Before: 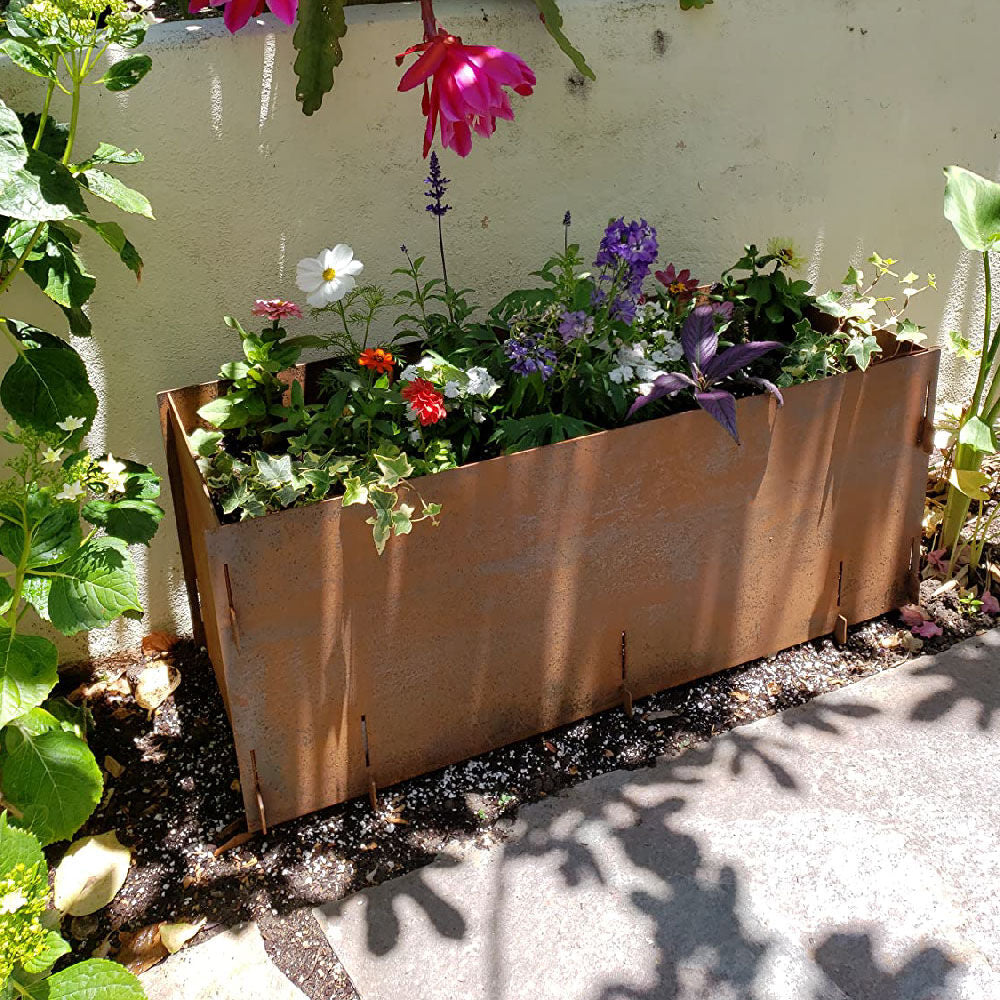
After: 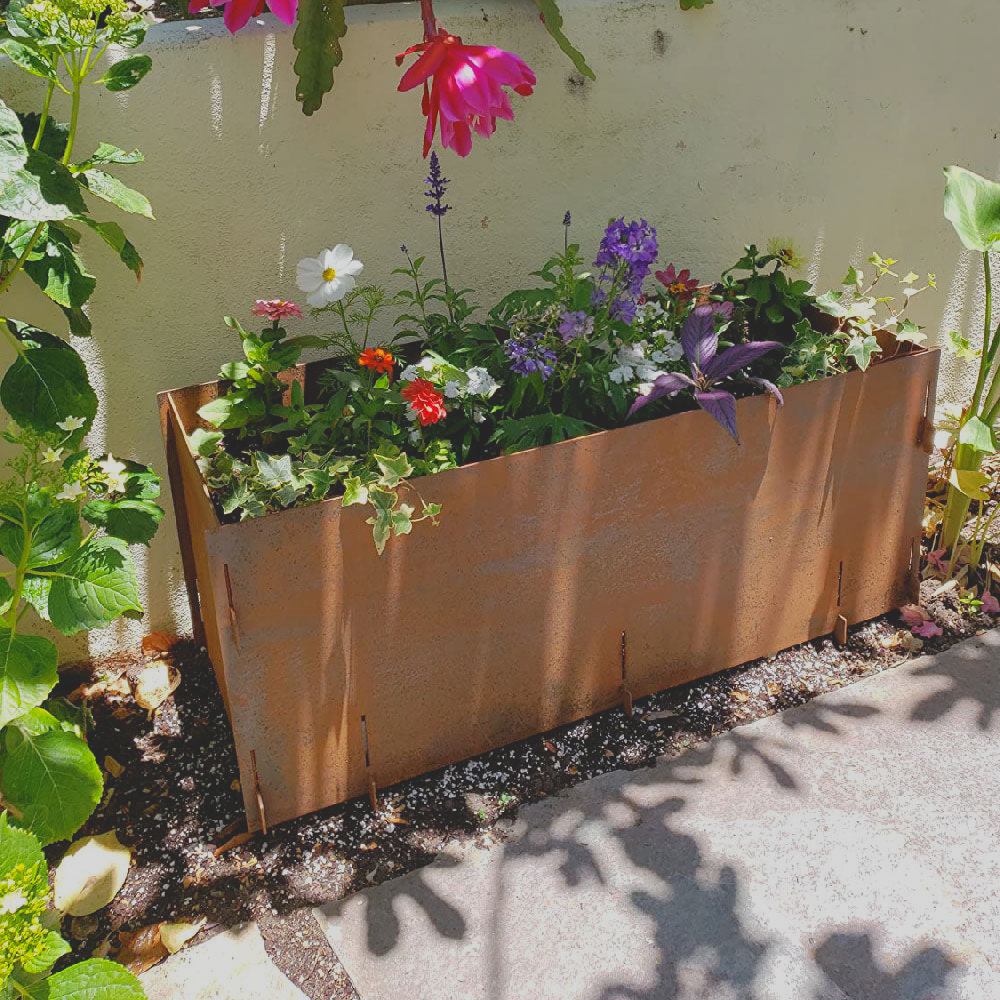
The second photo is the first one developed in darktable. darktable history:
base curve: curves: ch0 [(0, 0) (0.283, 0.295) (1, 1)], preserve colors none
contrast brightness saturation: contrast -0.28
